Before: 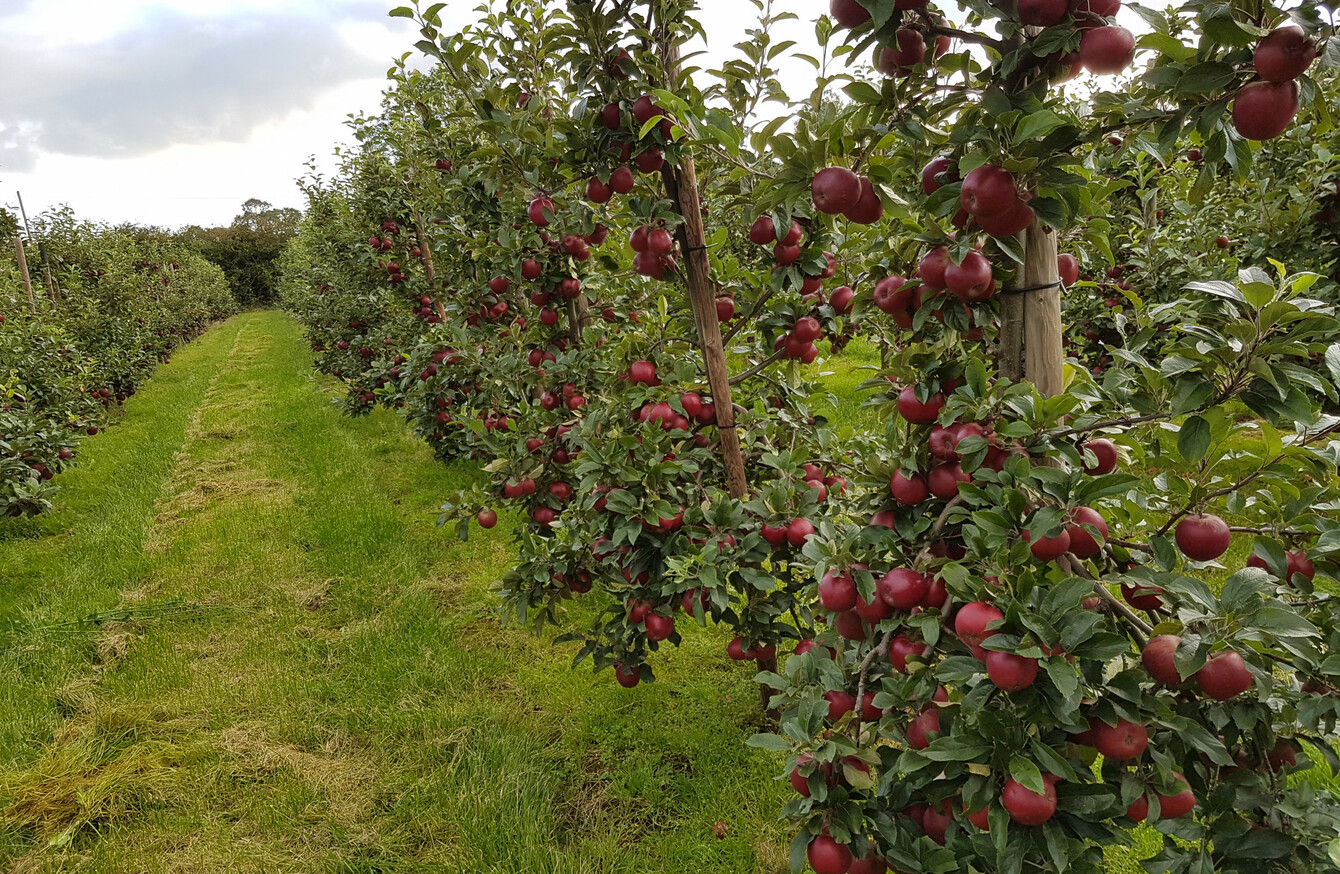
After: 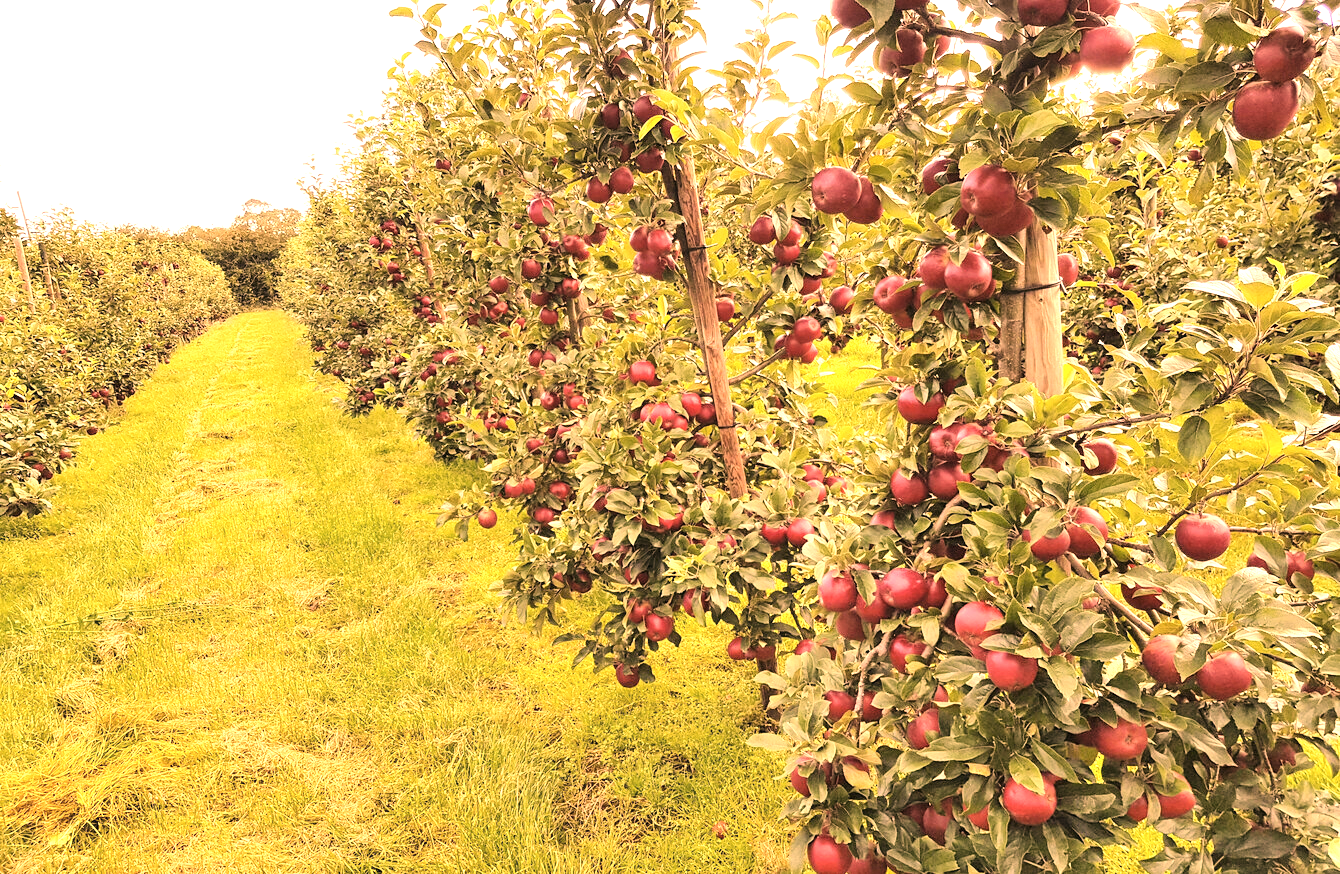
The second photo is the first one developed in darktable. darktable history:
exposure: black level correction 0, exposure 1.975 EV, compensate exposure bias true, compensate highlight preservation false
color correction: highlights a* 40, highlights b* 40, saturation 0.69
tone curve: curves: ch0 [(0, 0) (0.004, 0.001) (0.133, 0.112) (0.325, 0.362) (0.832, 0.893) (1, 1)], color space Lab, linked channels, preserve colors none
